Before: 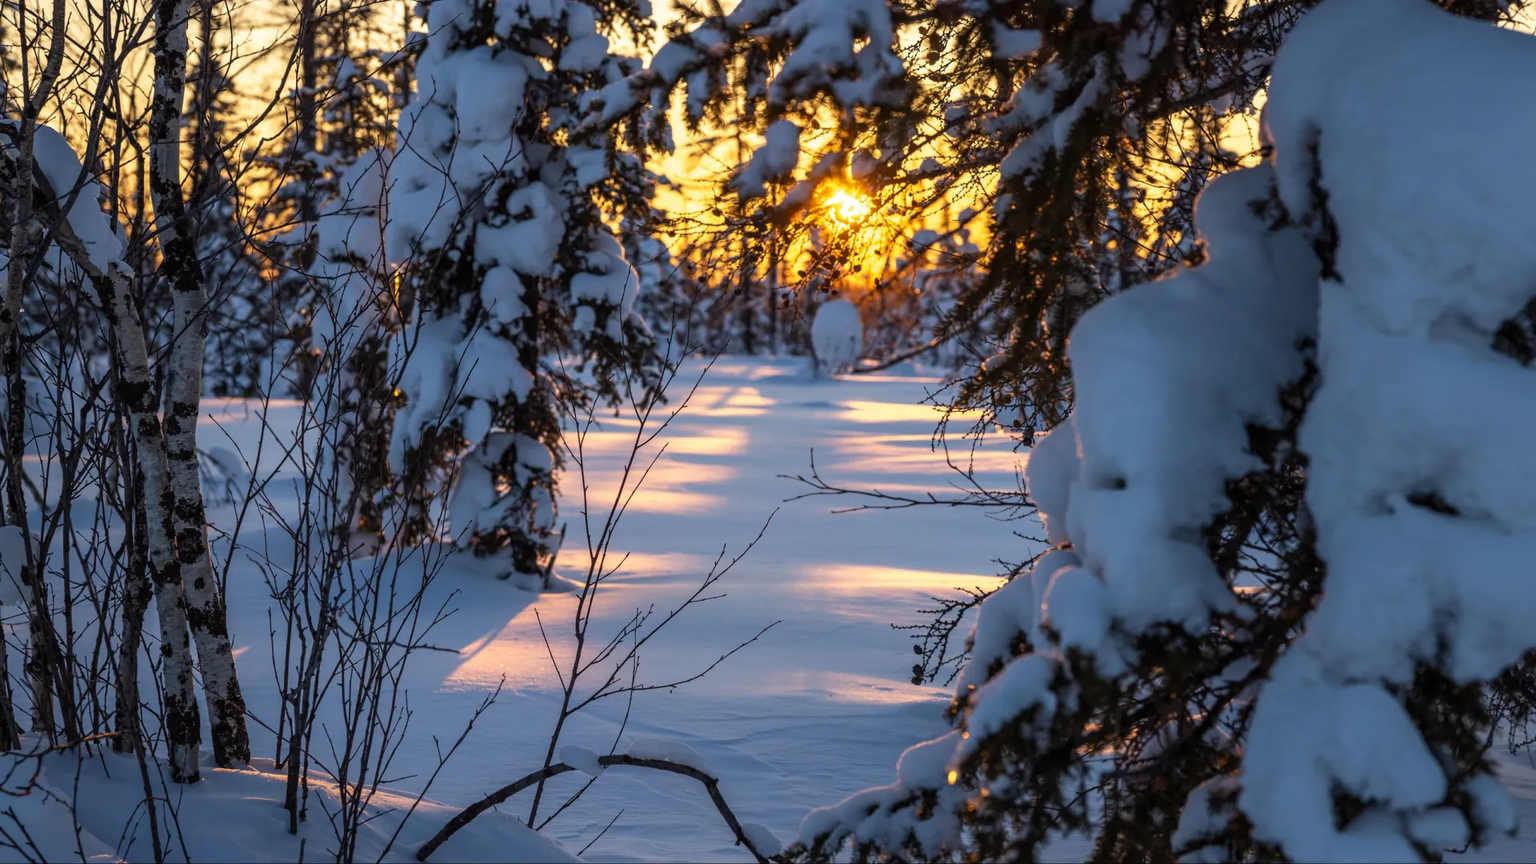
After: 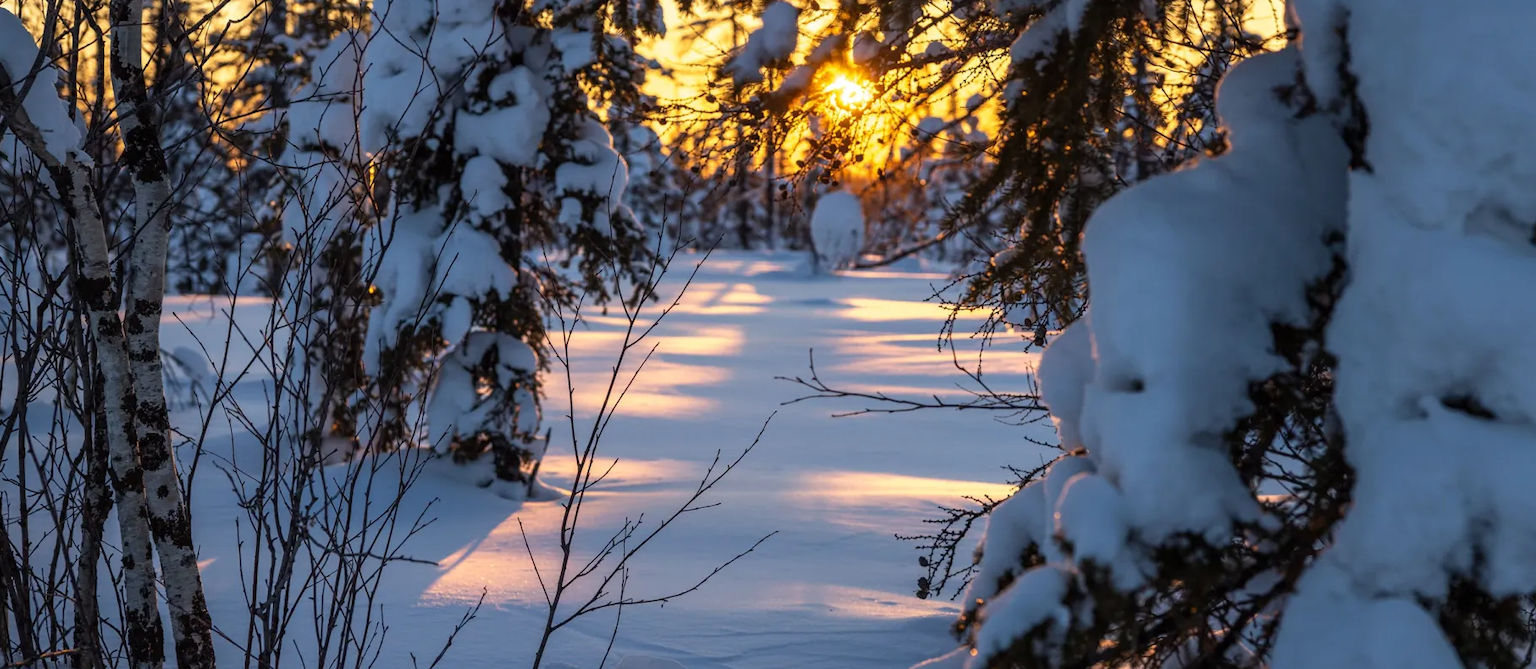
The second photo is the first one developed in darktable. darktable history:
crop and rotate: left 3.002%, top 13.812%, right 2.512%, bottom 12.892%
